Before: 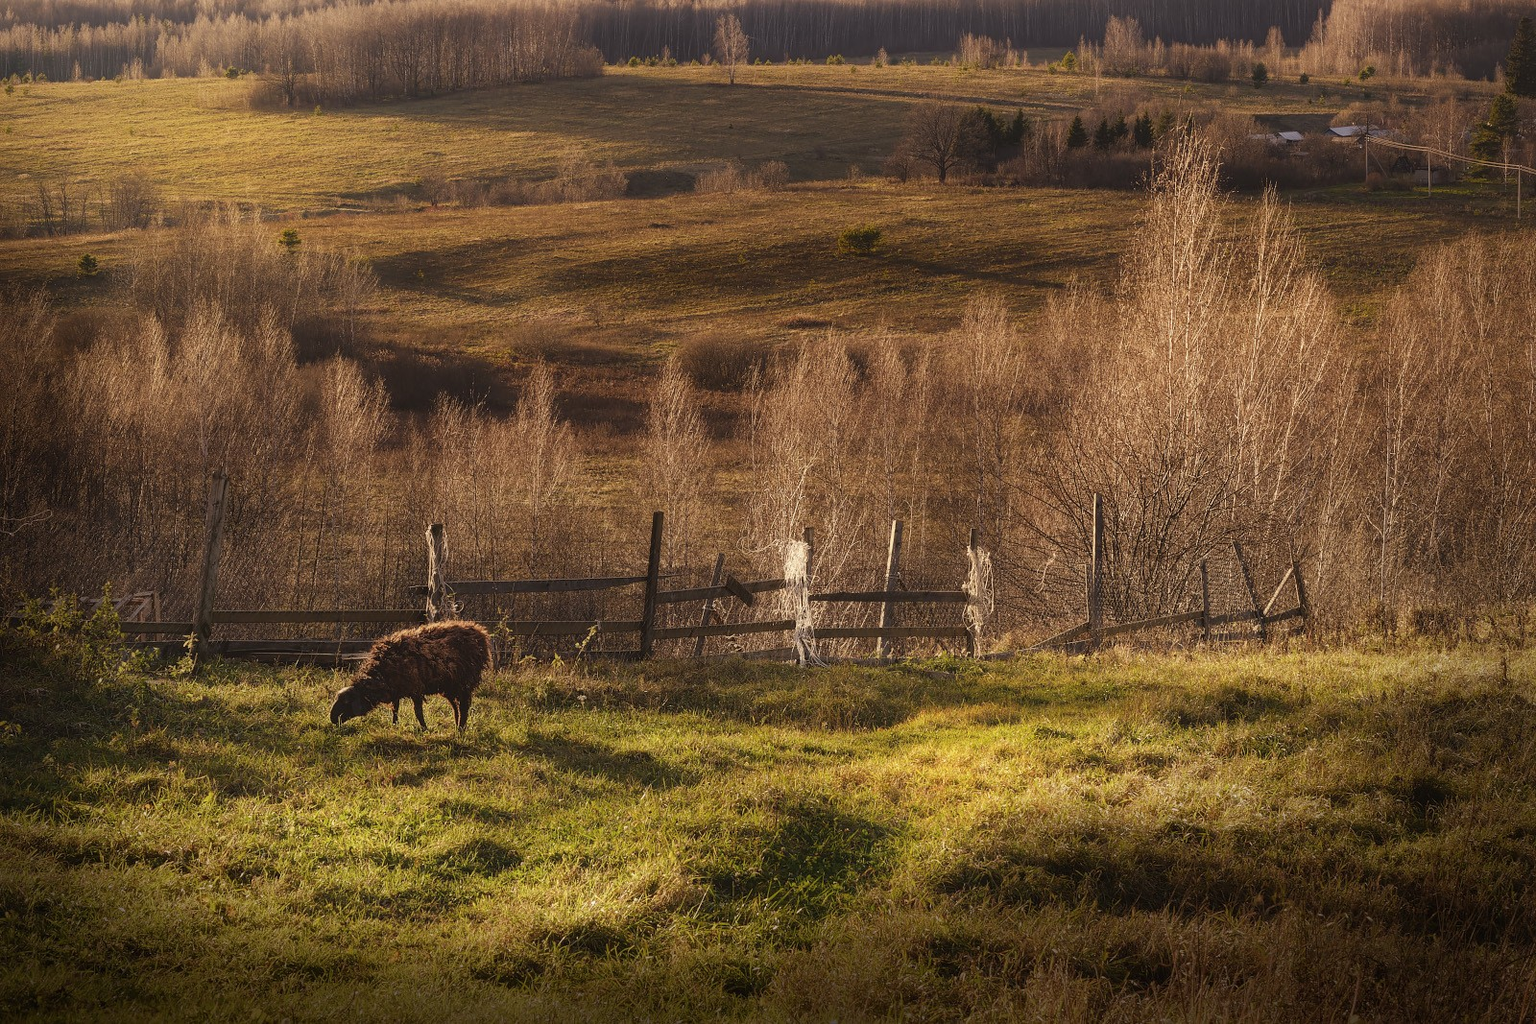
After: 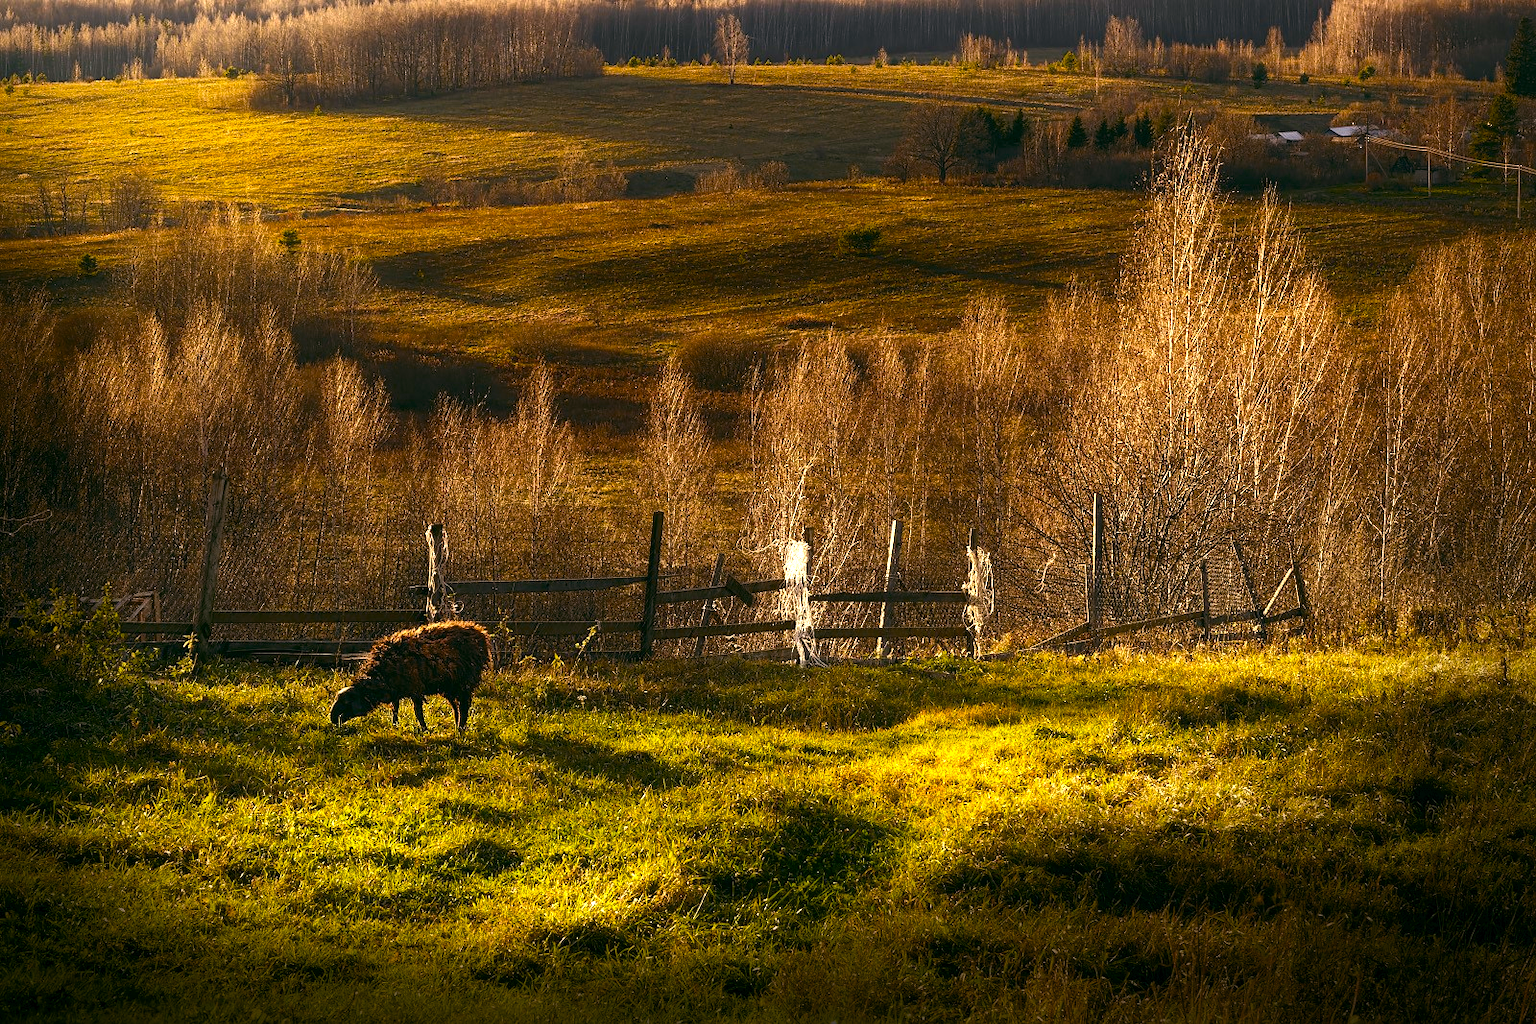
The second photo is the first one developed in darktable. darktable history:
color balance rgb: global offset › luminance -0.333%, global offset › chroma 0.109%, global offset › hue 165.33°, perceptual saturation grading › global saturation 29.871%, perceptual brilliance grading › highlights 74.983%, perceptual brilliance grading › shadows -30.22%, global vibrance 15.808%, saturation formula JzAzBz (2021)
